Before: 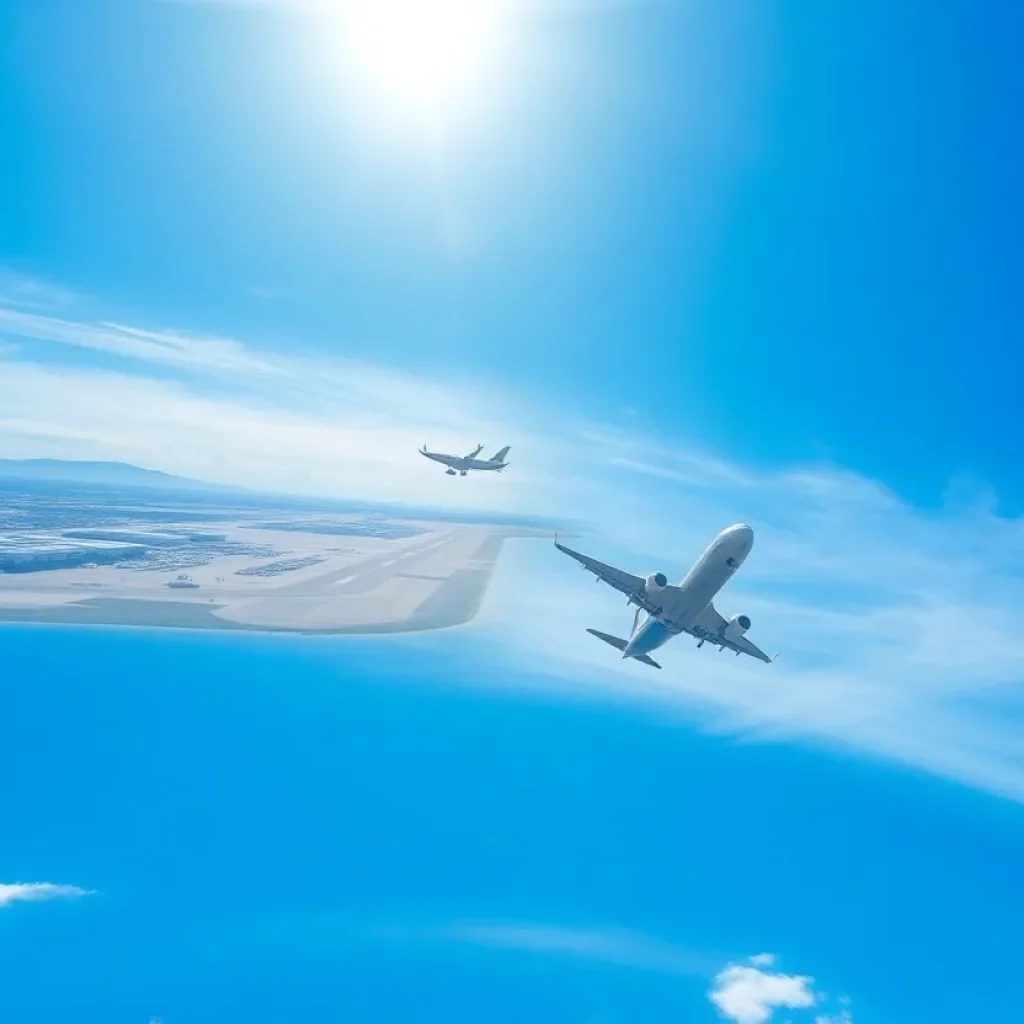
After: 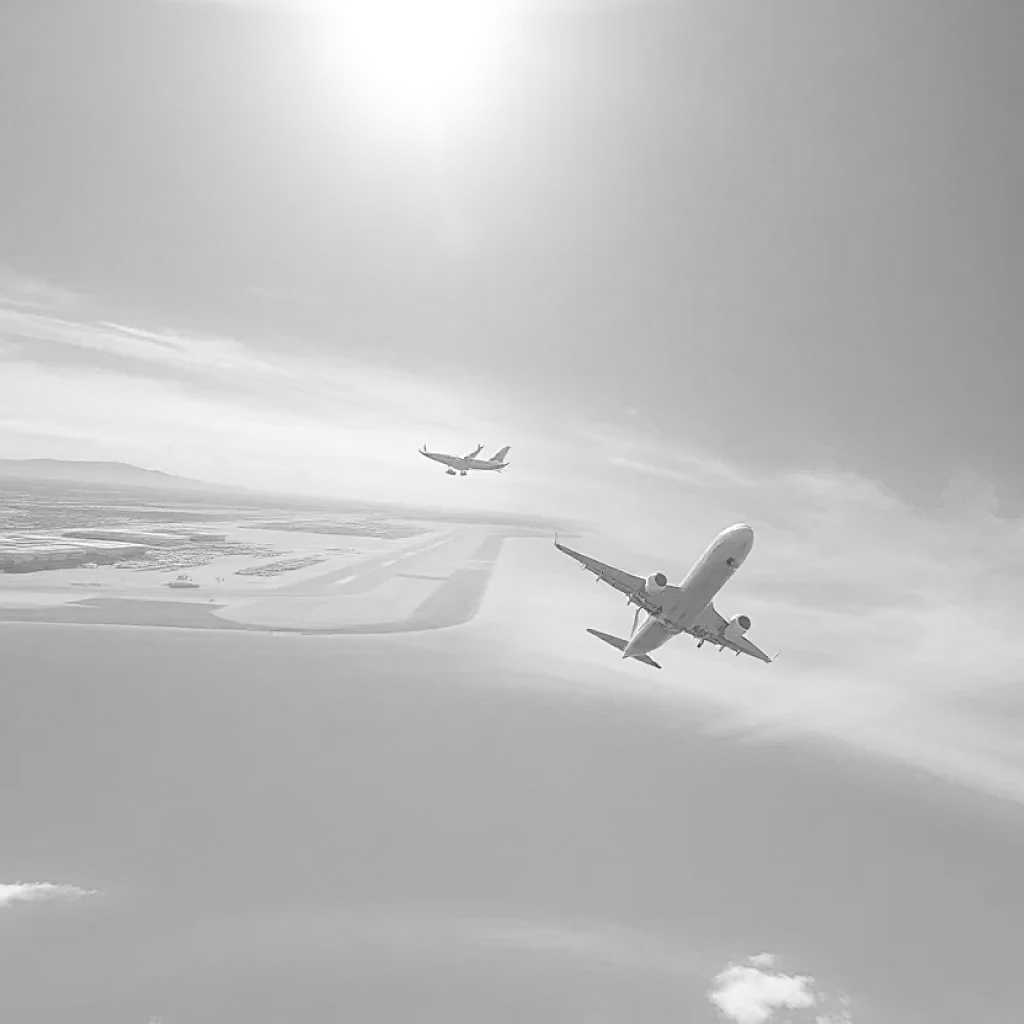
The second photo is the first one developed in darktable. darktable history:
contrast brightness saturation: contrast 0.068, brightness 0.176, saturation 0.397
sharpen: on, module defaults
color zones: curves: ch0 [(0, 0.65) (0.096, 0.644) (0.221, 0.539) (0.429, 0.5) (0.571, 0.5) (0.714, 0.5) (0.857, 0.5) (1, 0.65)]; ch1 [(0, 0.5) (0.143, 0.5) (0.257, -0.002) (0.429, 0.04) (0.571, -0.001) (0.714, -0.015) (0.857, 0.024) (1, 0.5)]
